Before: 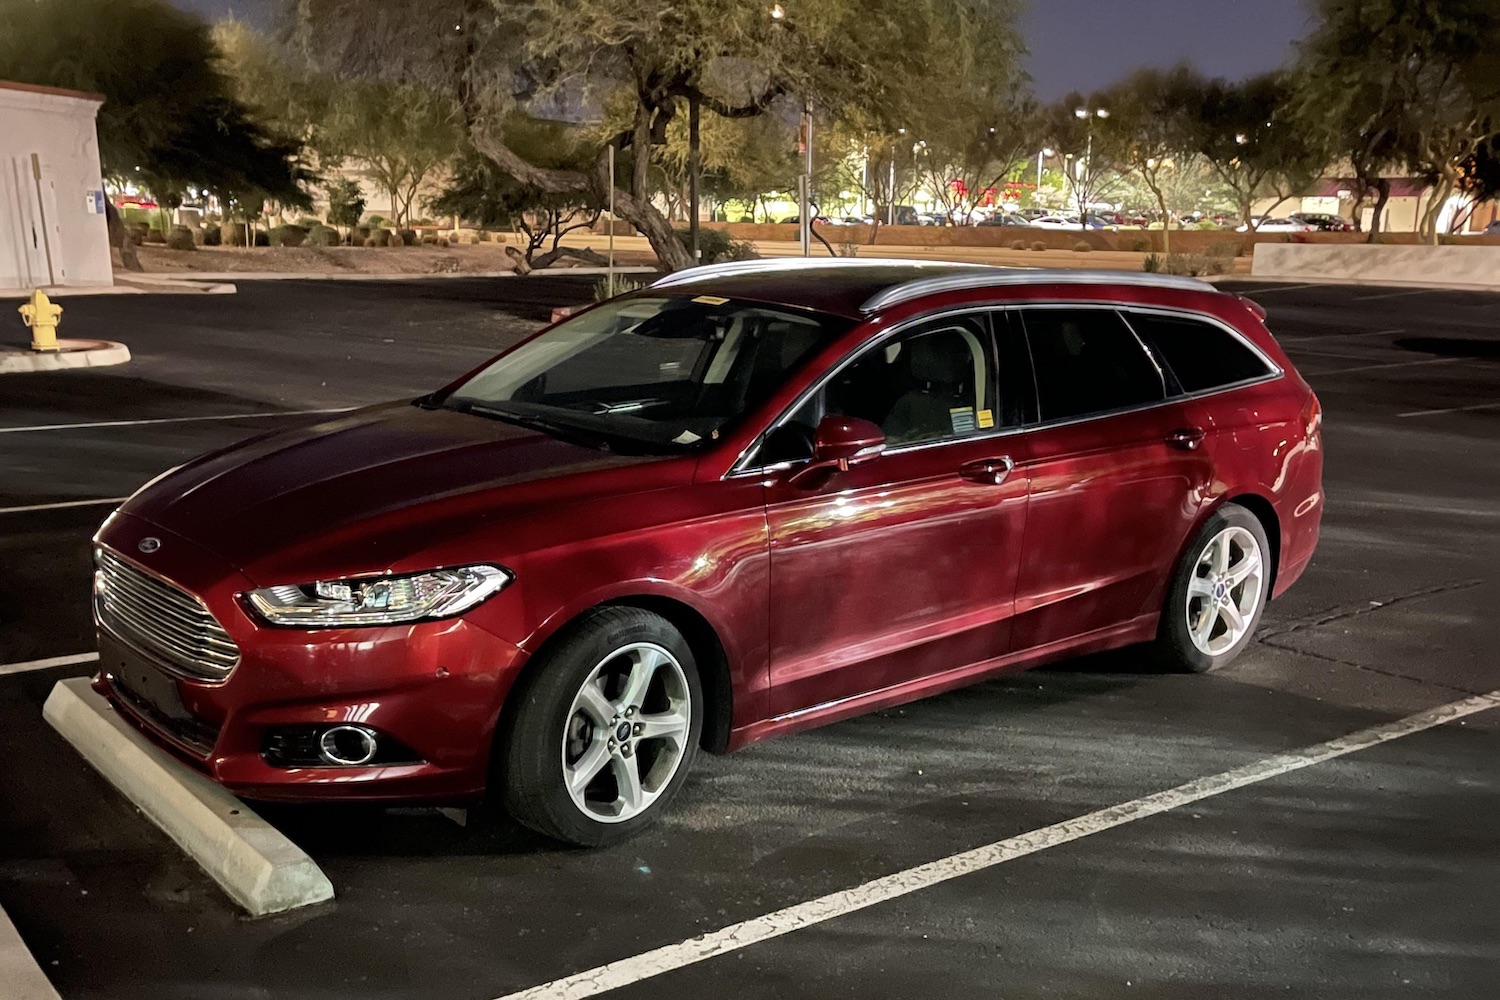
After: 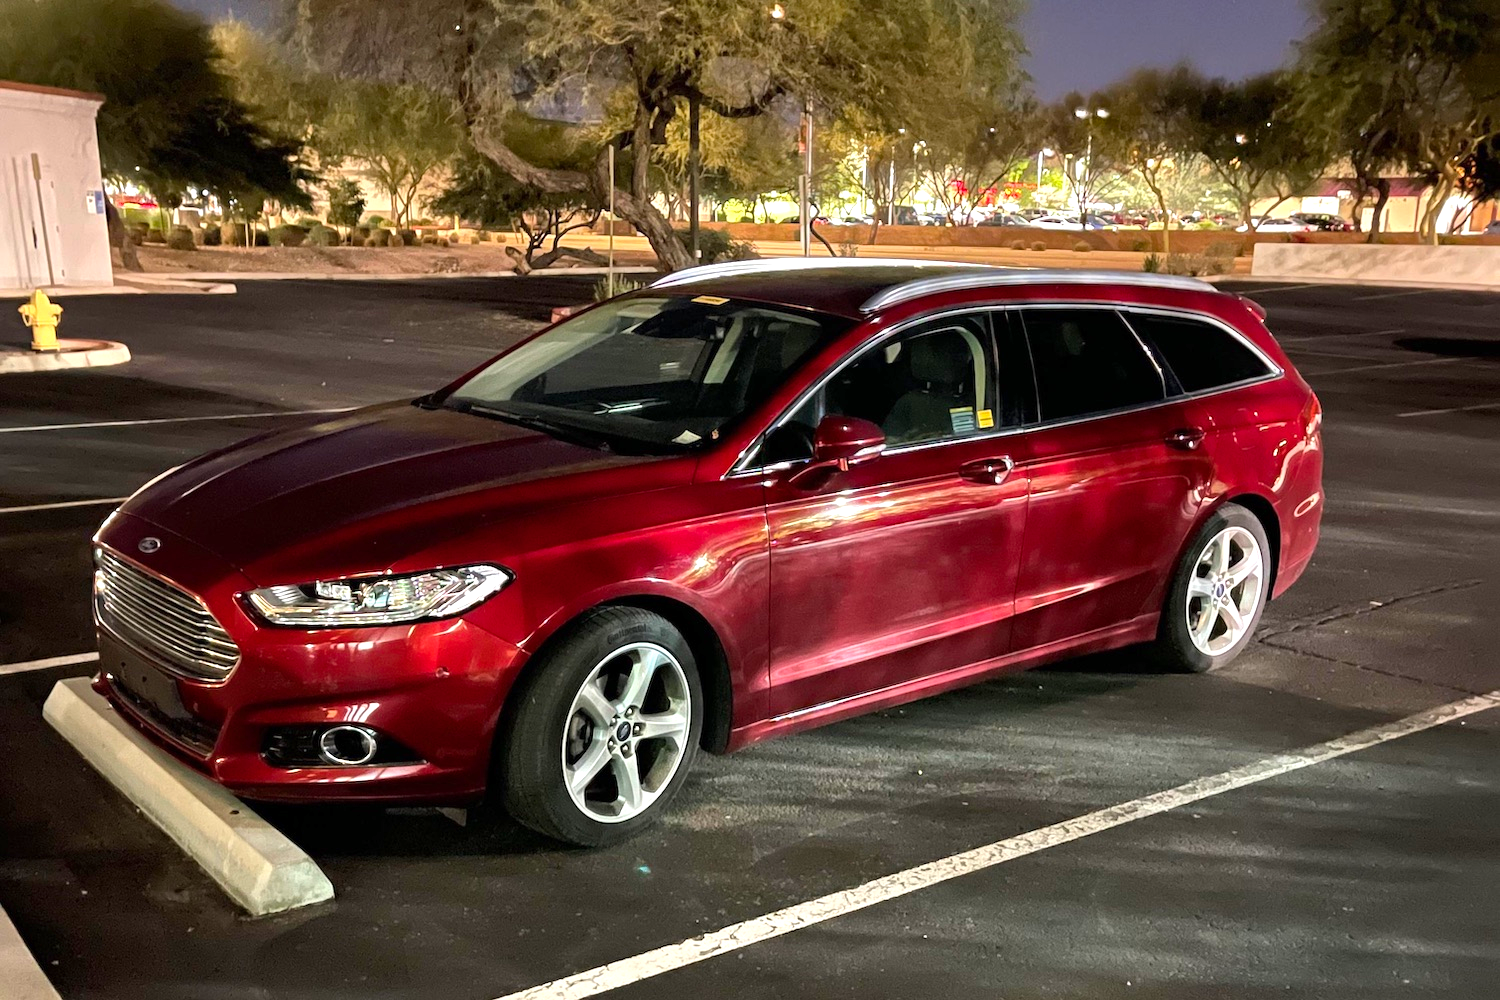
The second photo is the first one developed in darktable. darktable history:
exposure: exposure 0.6 EV, compensate highlight preservation false
color balance rgb: shadows lift › chroma 0.87%, shadows lift › hue 111.02°, linear chroma grading › global chroma 0.726%, perceptual saturation grading › global saturation 0.768%, global vibrance 20%
